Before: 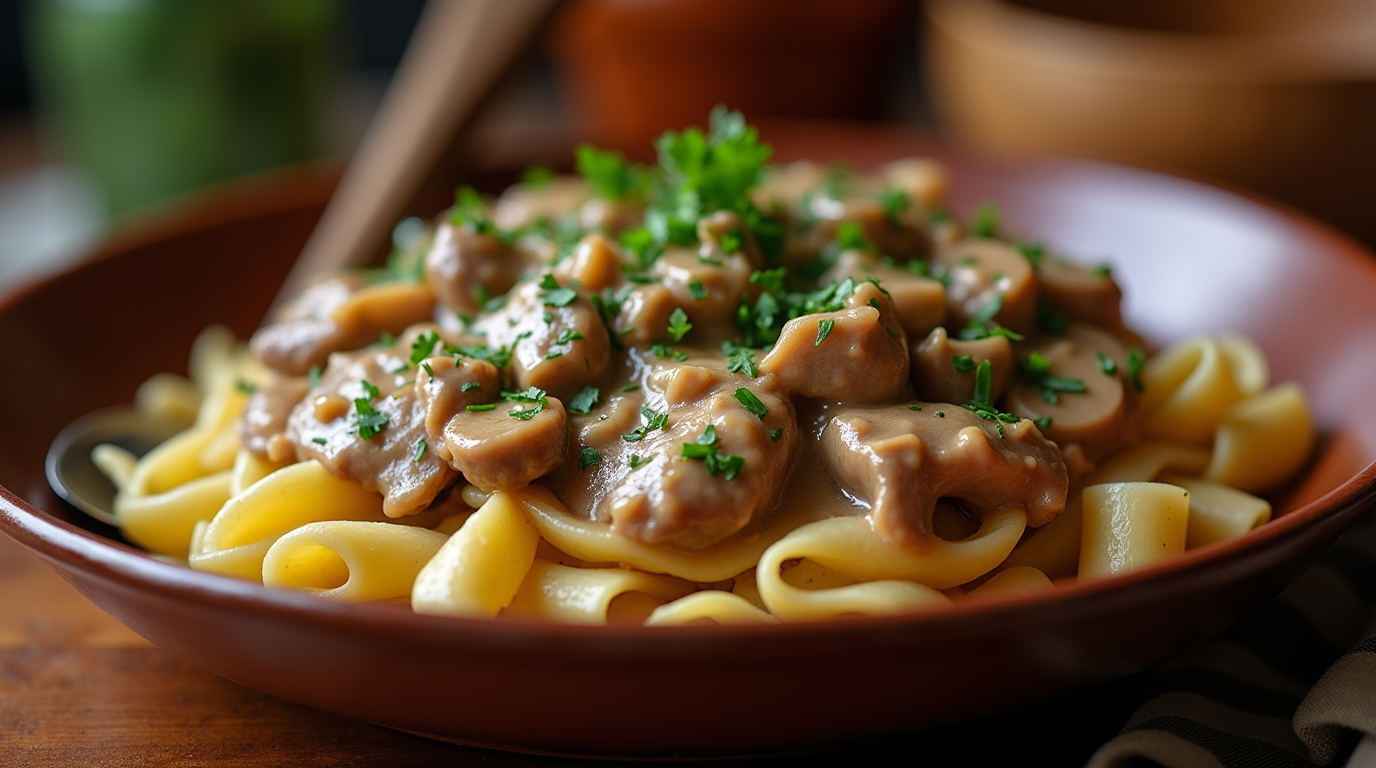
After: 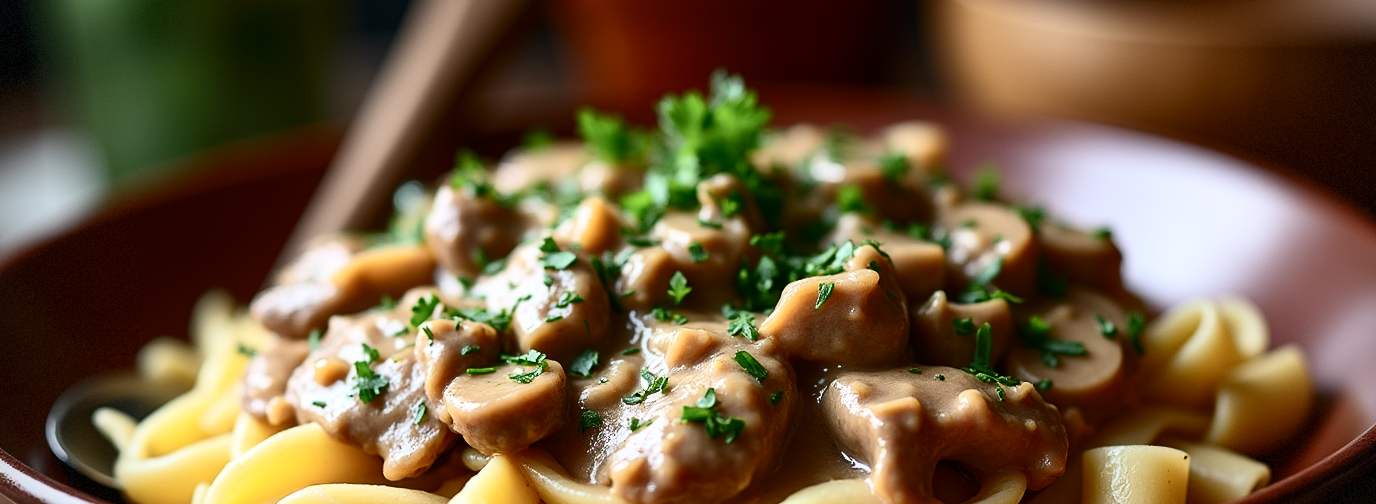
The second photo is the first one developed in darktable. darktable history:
contrast brightness saturation: contrast 0.39, brightness 0.1
crop and rotate: top 4.848%, bottom 29.503%
vignetting: dithering 8-bit output, unbound false
